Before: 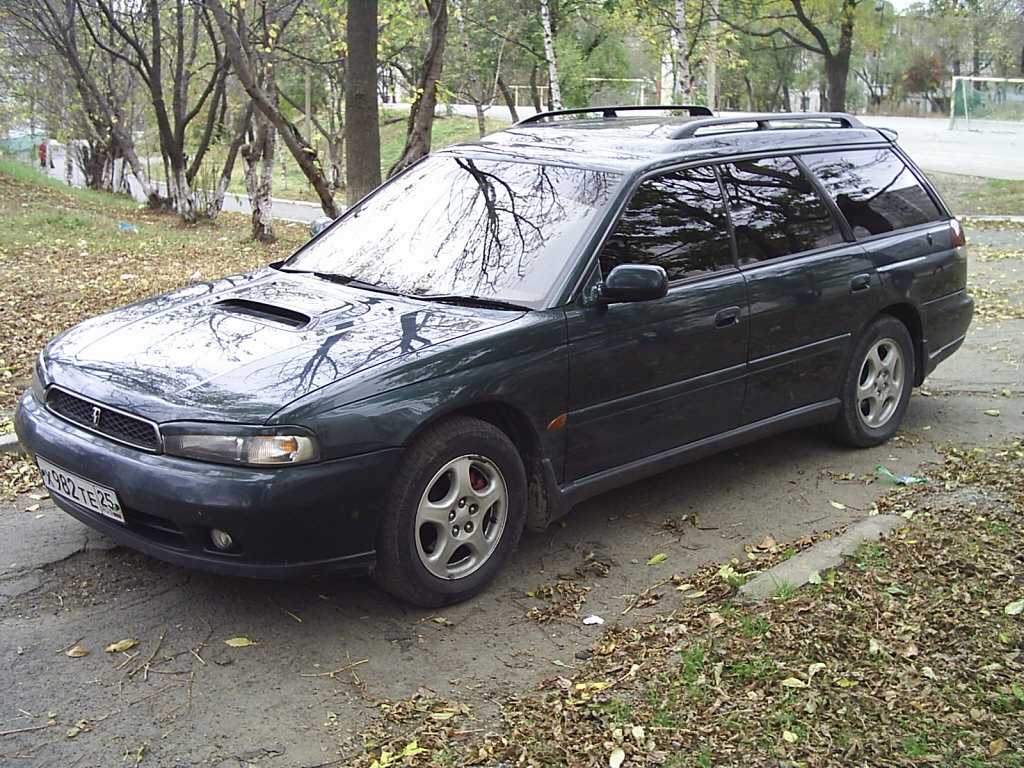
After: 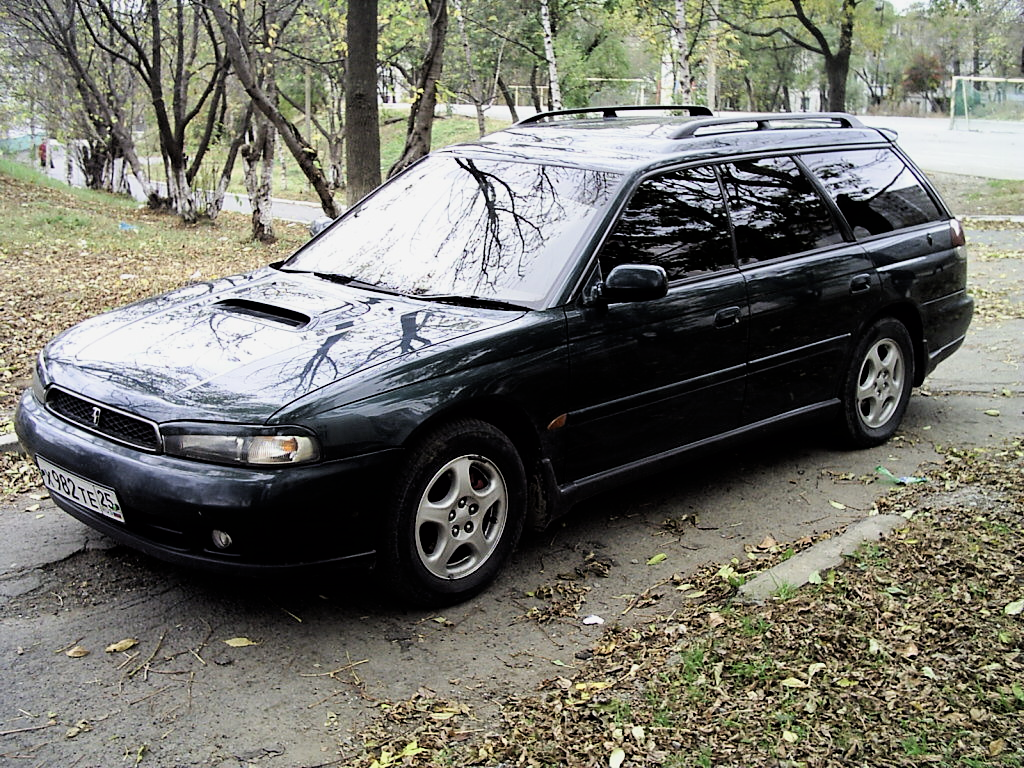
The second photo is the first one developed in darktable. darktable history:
filmic rgb: black relative exposure -4 EV, white relative exposure 2.99 EV, hardness 3, contrast 1.384
